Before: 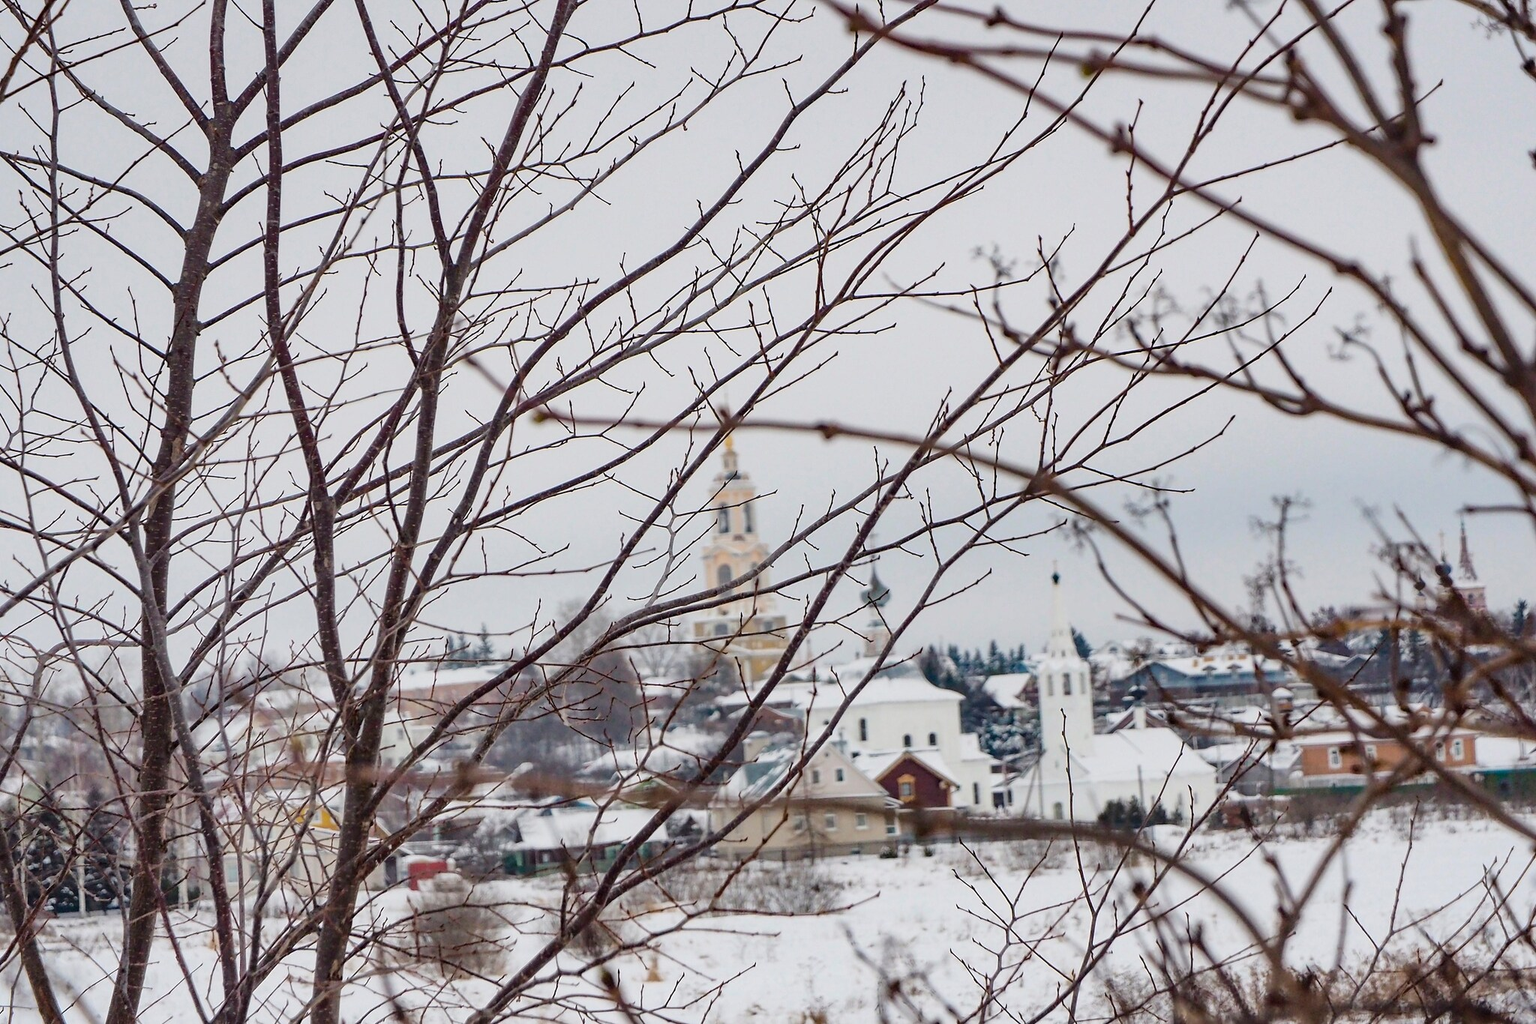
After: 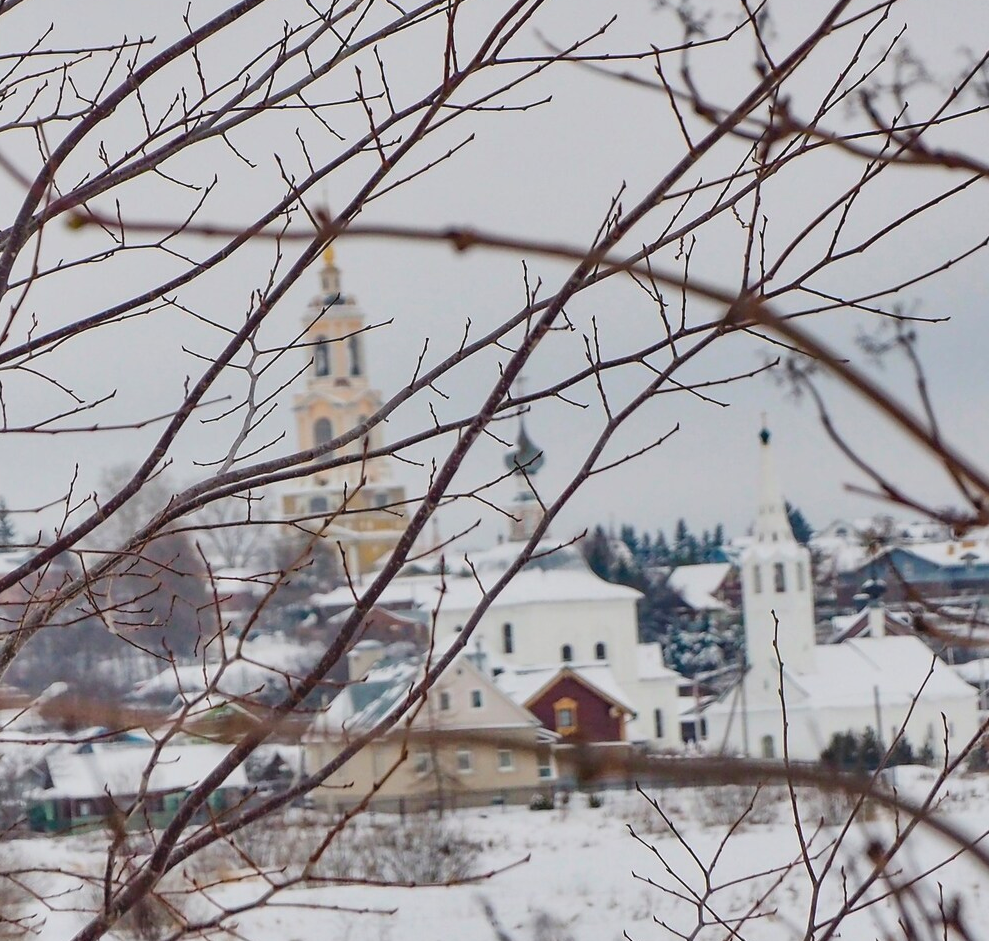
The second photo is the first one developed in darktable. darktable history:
color zones: mix 31.38%
contrast brightness saturation: contrast -0.104, brightness 0.042, saturation 0.081
shadows and highlights: low approximation 0.01, soften with gaussian
crop: left 31.399%, top 24.547%, right 20.292%, bottom 6.497%
